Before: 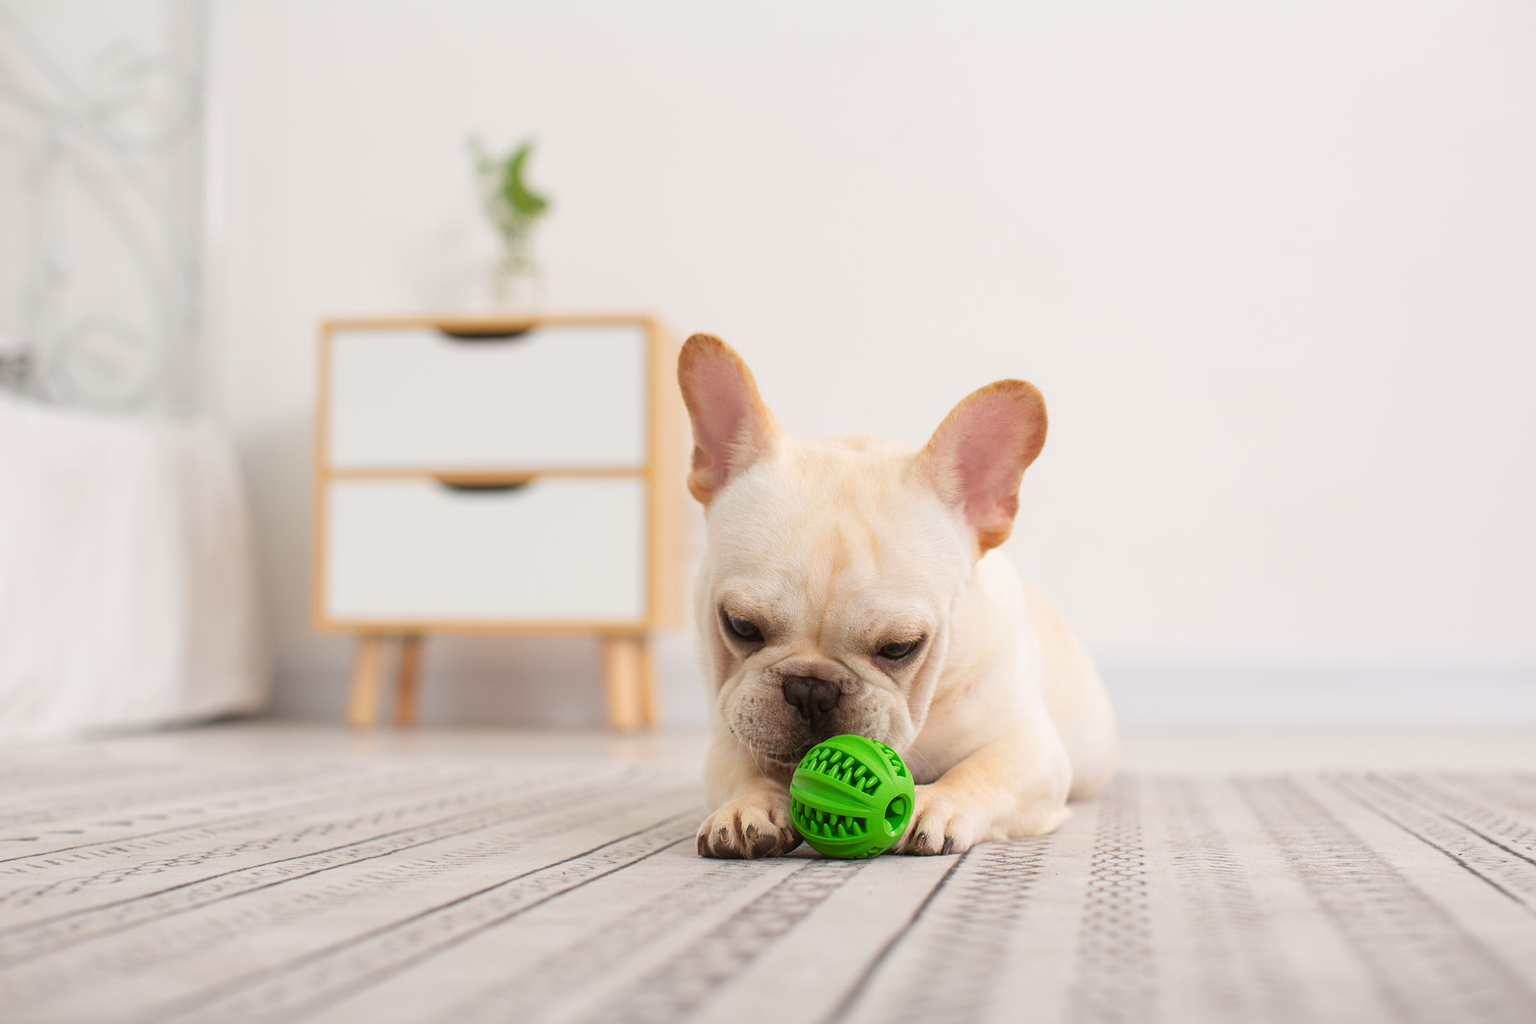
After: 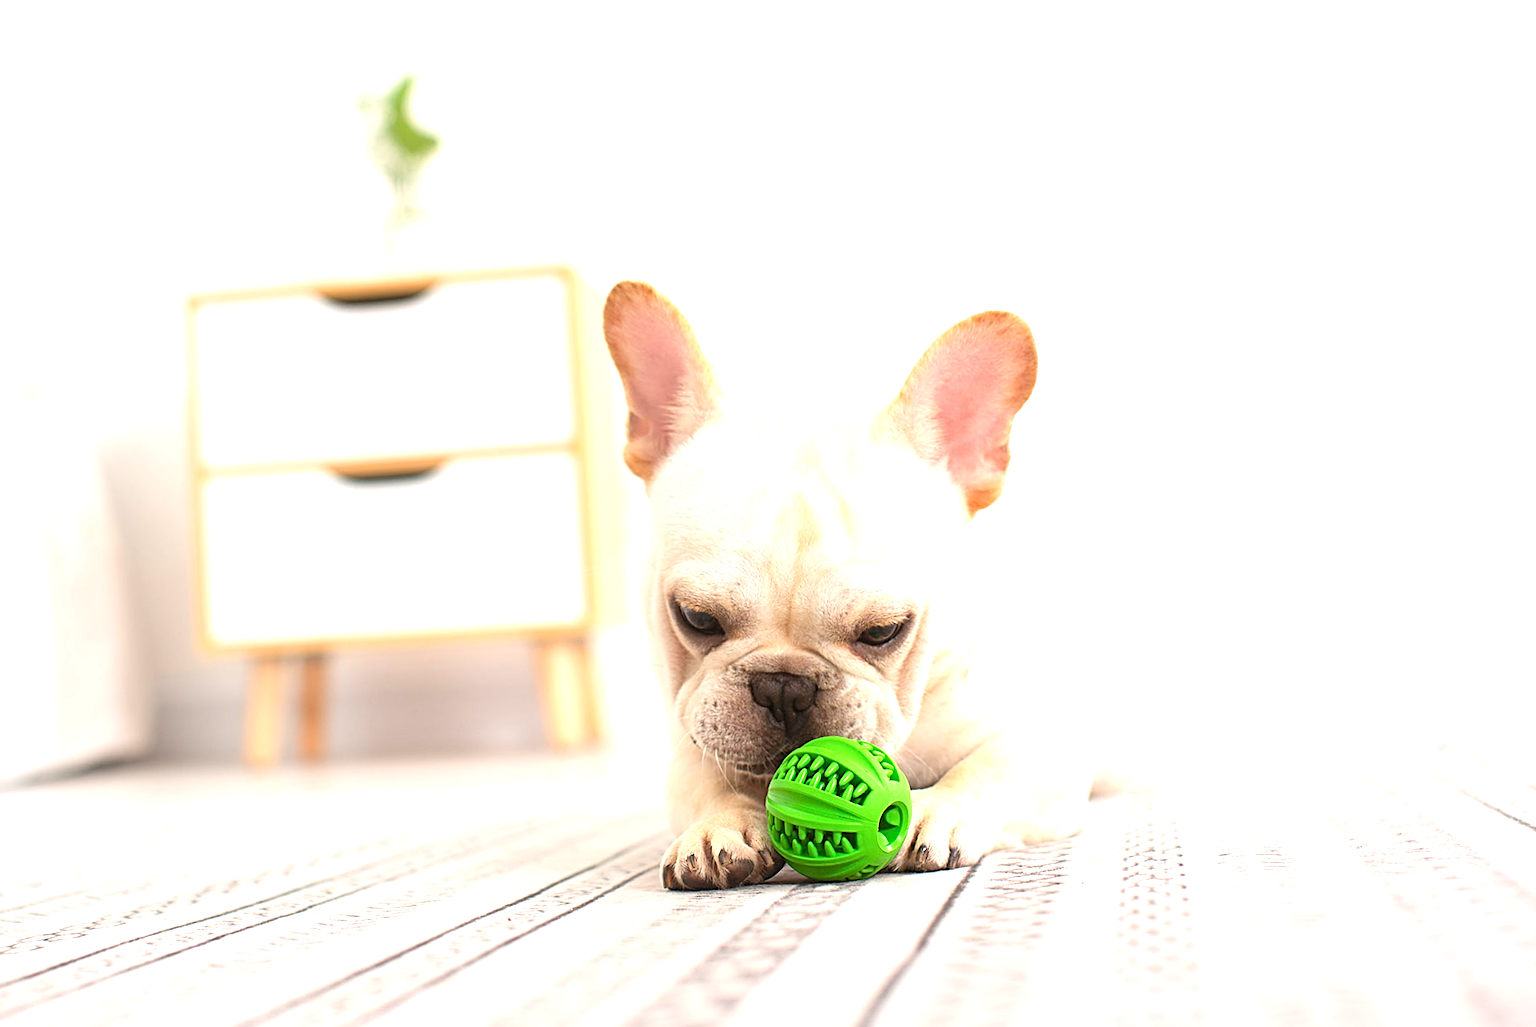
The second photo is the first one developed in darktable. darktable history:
sharpen: radius 2.727
crop and rotate: angle 3.74°, left 6.058%, top 5.71%
exposure: black level correction 0, exposure 0.954 EV, compensate highlight preservation false
